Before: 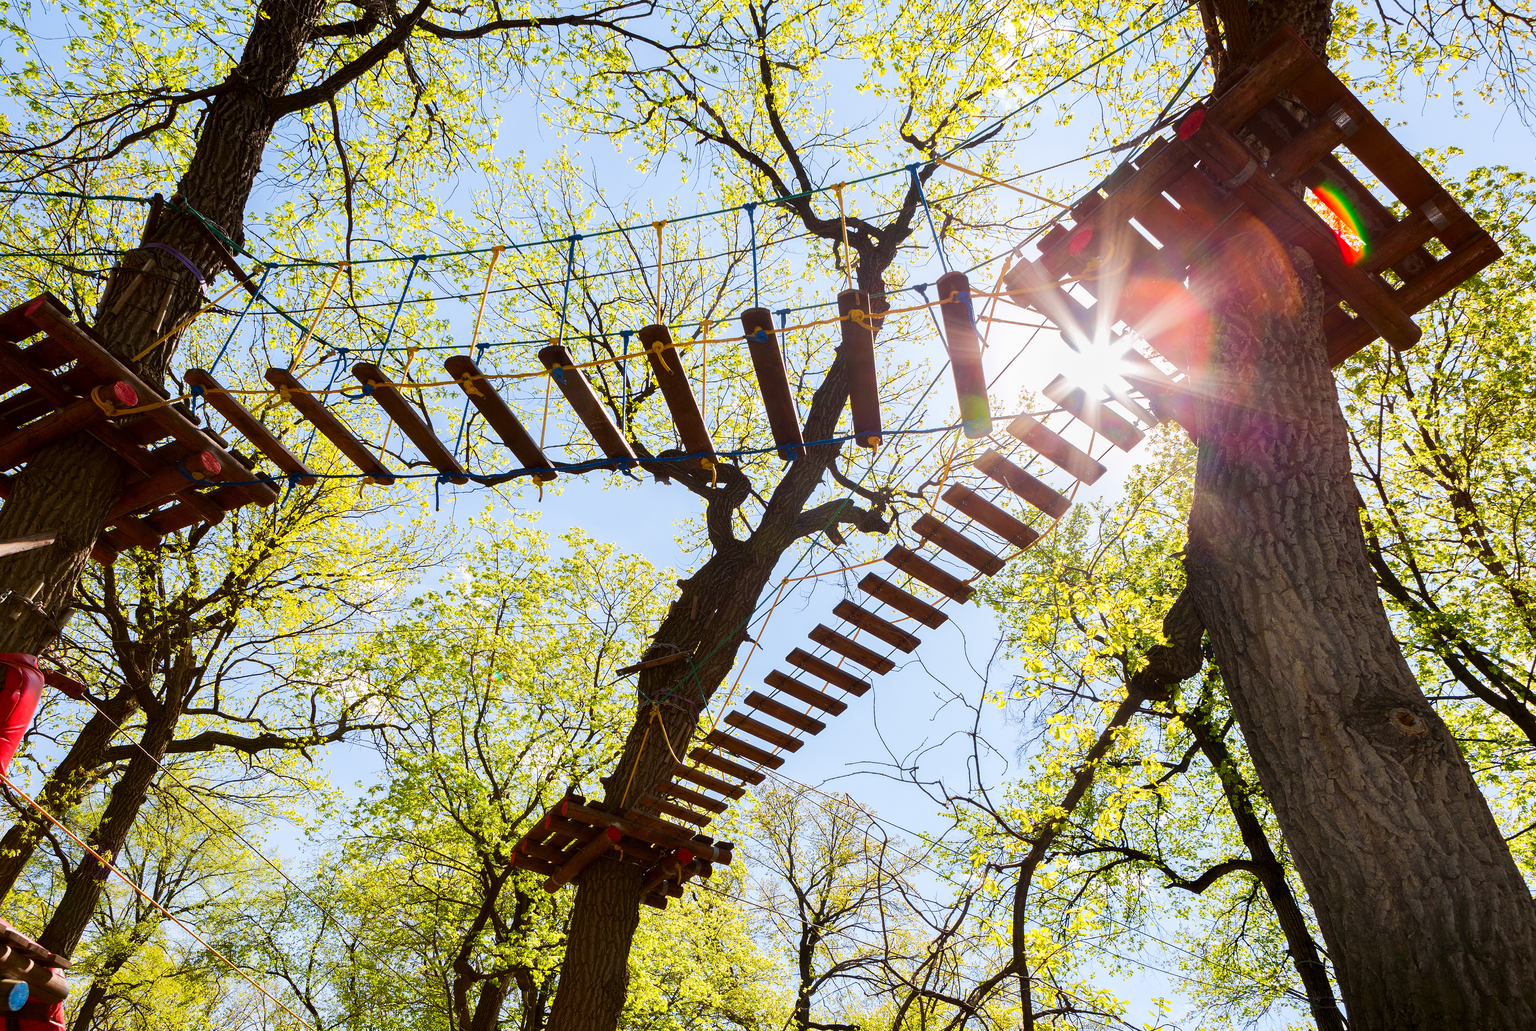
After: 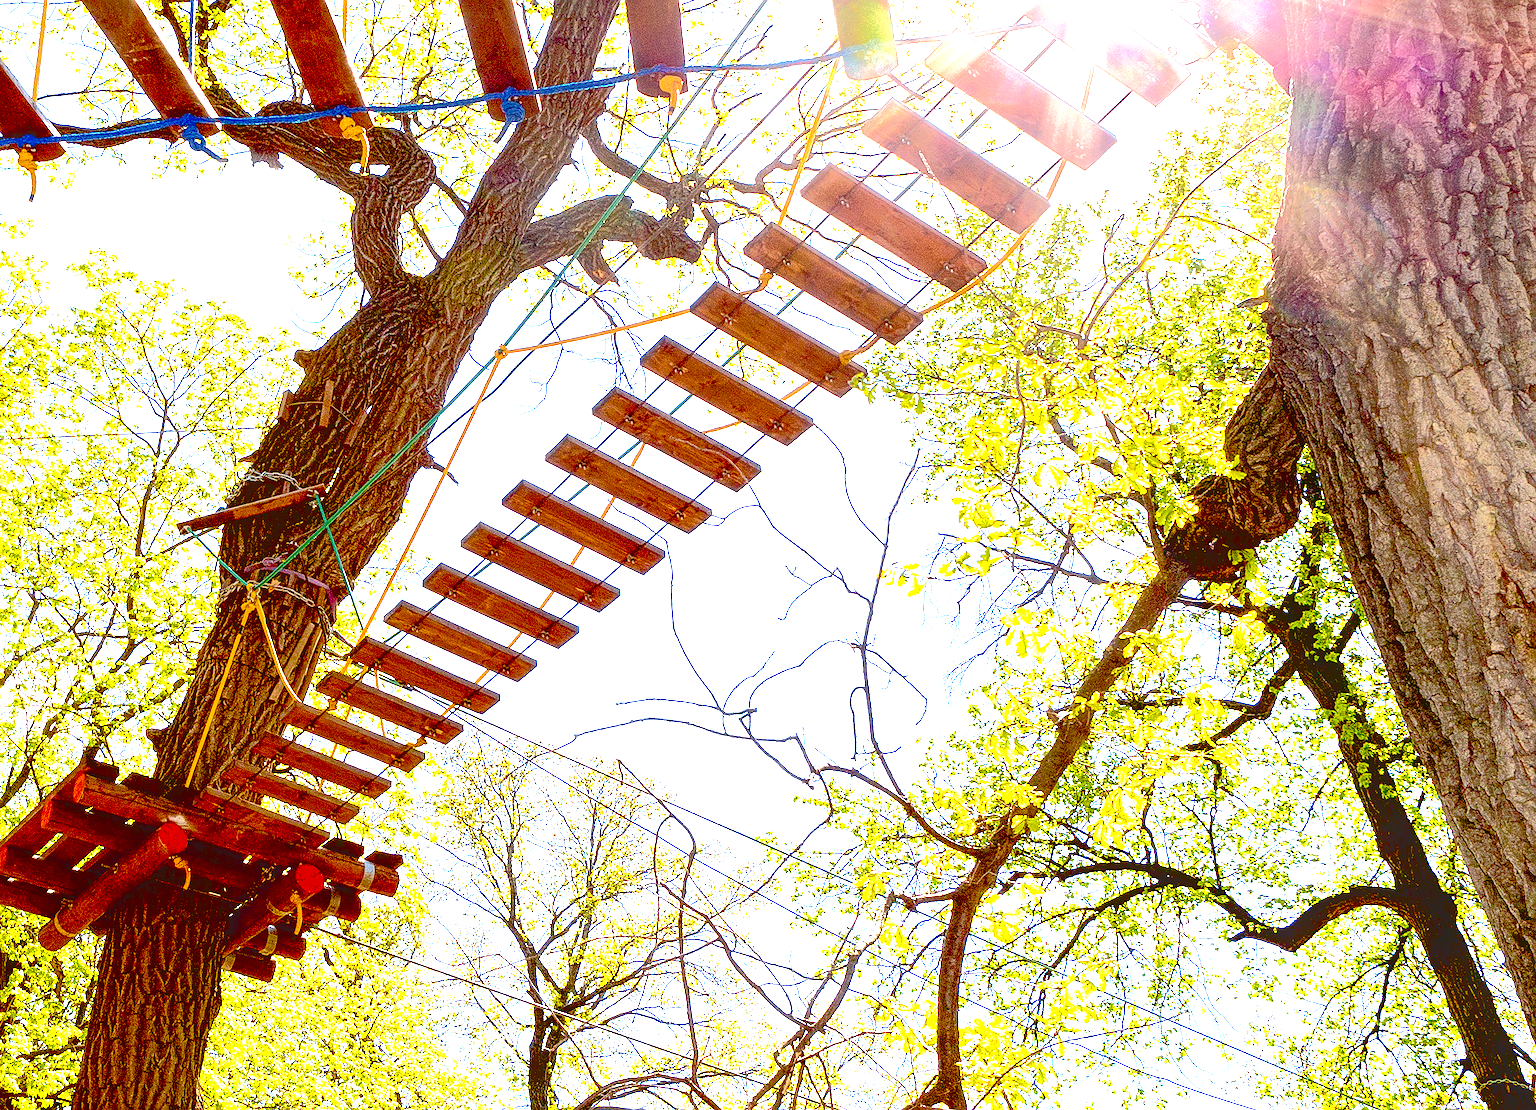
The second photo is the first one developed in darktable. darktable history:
exposure: black level correction 0.015, exposure 1.769 EV, compensate highlight preservation false
sharpen: on, module defaults
crop: left 34.099%, top 38.528%, right 13.669%, bottom 5.197%
tone equalizer: -8 EV 0.275 EV, -7 EV 0.443 EV, -6 EV 0.435 EV, -5 EV 0.275 EV, -3 EV -0.254 EV, -2 EV -0.387 EV, -1 EV -0.414 EV, +0 EV -0.268 EV, edges refinement/feathering 500, mask exposure compensation -1.57 EV, preserve details no
tone curve: curves: ch0 [(0, 0) (0.003, 0.219) (0.011, 0.219) (0.025, 0.223) (0.044, 0.226) (0.069, 0.232) (0.1, 0.24) (0.136, 0.245) (0.177, 0.257) (0.224, 0.281) (0.277, 0.324) (0.335, 0.392) (0.399, 0.484) (0.468, 0.585) (0.543, 0.672) (0.623, 0.741) (0.709, 0.788) (0.801, 0.835) (0.898, 0.878) (1, 1)], color space Lab, independent channels, preserve colors none
local contrast: on, module defaults
